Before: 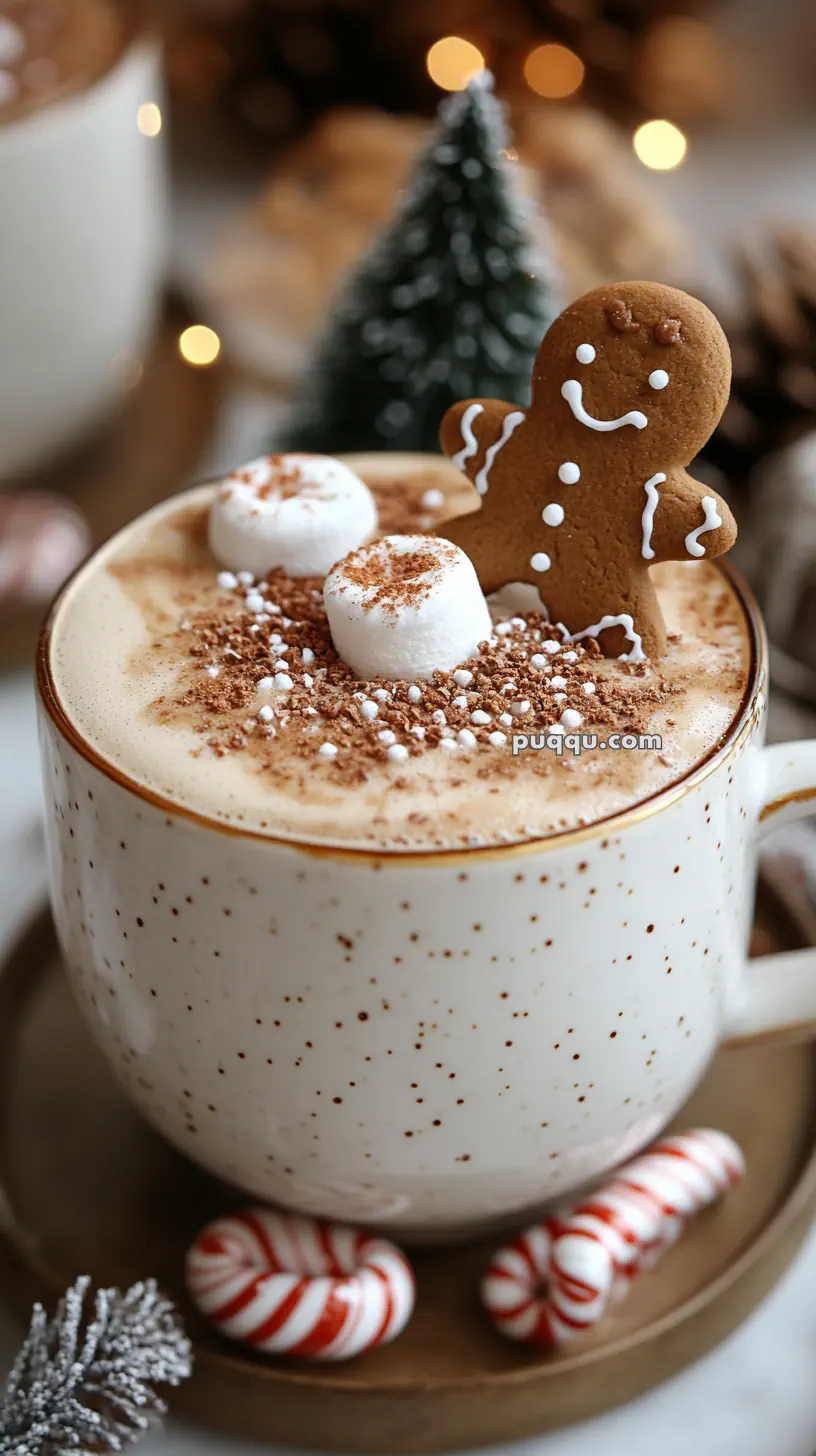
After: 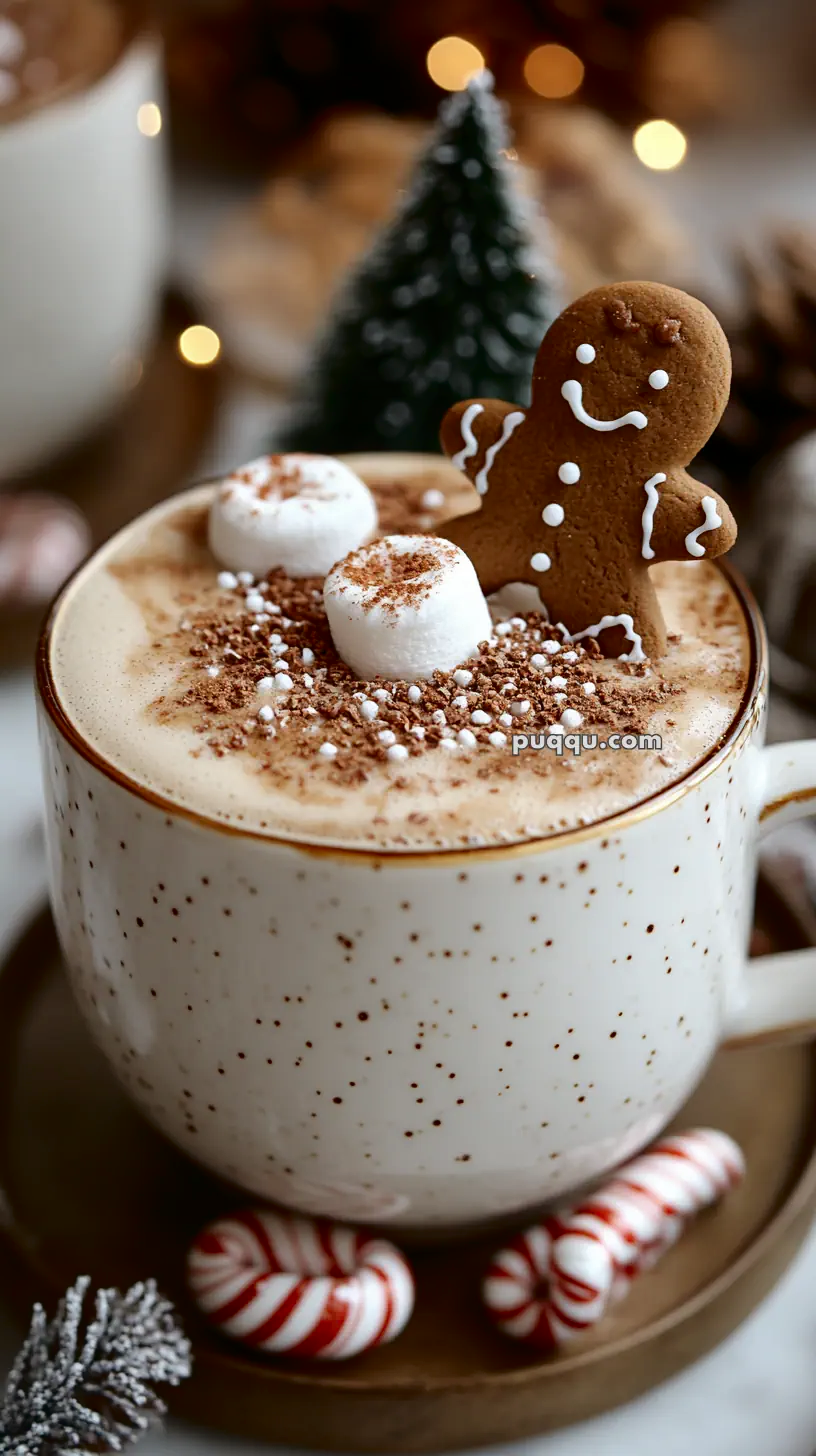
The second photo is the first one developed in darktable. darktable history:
tone curve: curves: ch0 [(0, 0) (0.003, 0.001) (0.011, 0.004) (0.025, 0.011) (0.044, 0.021) (0.069, 0.028) (0.1, 0.036) (0.136, 0.051) (0.177, 0.085) (0.224, 0.127) (0.277, 0.193) (0.335, 0.266) (0.399, 0.338) (0.468, 0.419) (0.543, 0.504) (0.623, 0.593) (0.709, 0.689) (0.801, 0.784) (0.898, 0.888) (1, 1)], color space Lab, independent channels, preserve colors none
